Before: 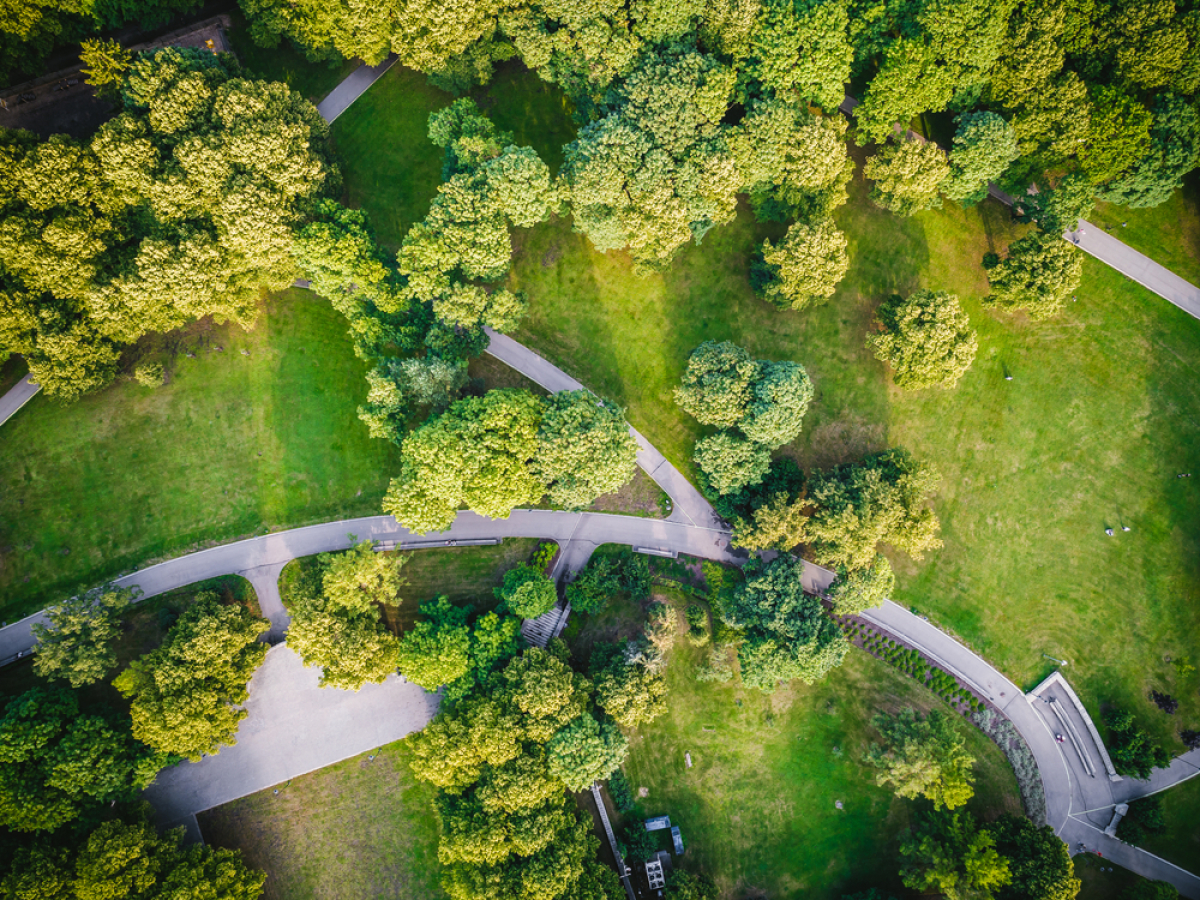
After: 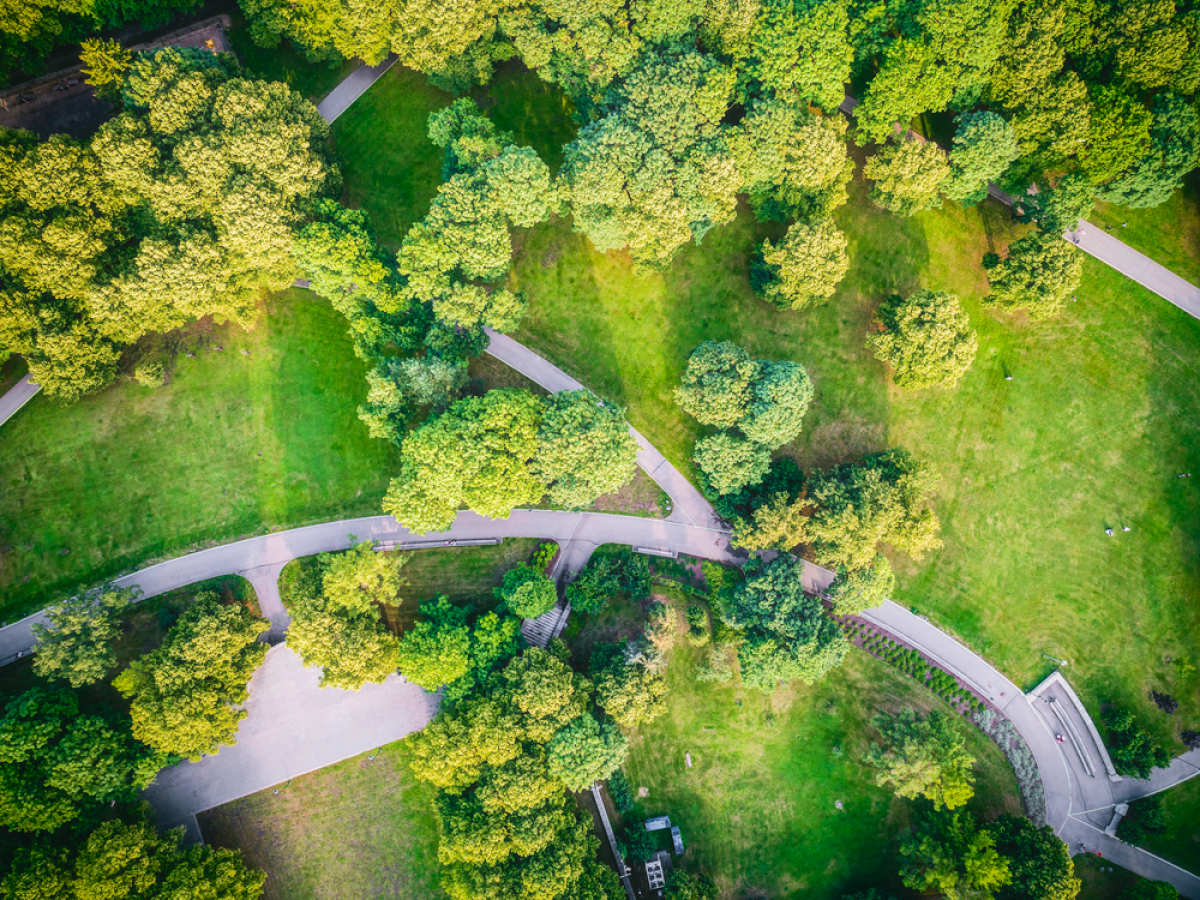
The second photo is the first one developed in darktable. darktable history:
local contrast: highlights 100%, shadows 100%, detail 120%, midtone range 0.2
haze removal: strength -0.05
exposure: black level correction 0.005, exposure 0.286 EV, compensate highlight preservation false
contrast equalizer: octaves 7, y [[0.6 ×6], [0.55 ×6], [0 ×6], [0 ×6], [0 ×6]], mix -0.2
shadows and highlights: on, module defaults
tone curve: curves: ch0 [(0, 0.025) (0.15, 0.143) (0.452, 0.486) (0.751, 0.788) (1, 0.961)]; ch1 [(0, 0) (0.416, 0.4) (0.476, 0.469) (0.497, 0.494) (0.546, 0.571) (0.566, 0.607) (0.62, 0.657) (1, 1)]; ch2 [(0, 0) (0.386, 0.397) (0.505, 0.498) (0.547, 0.546) (0.579, 0.58) (1, 1)], color space Lab, independent channels, preserve colors none
